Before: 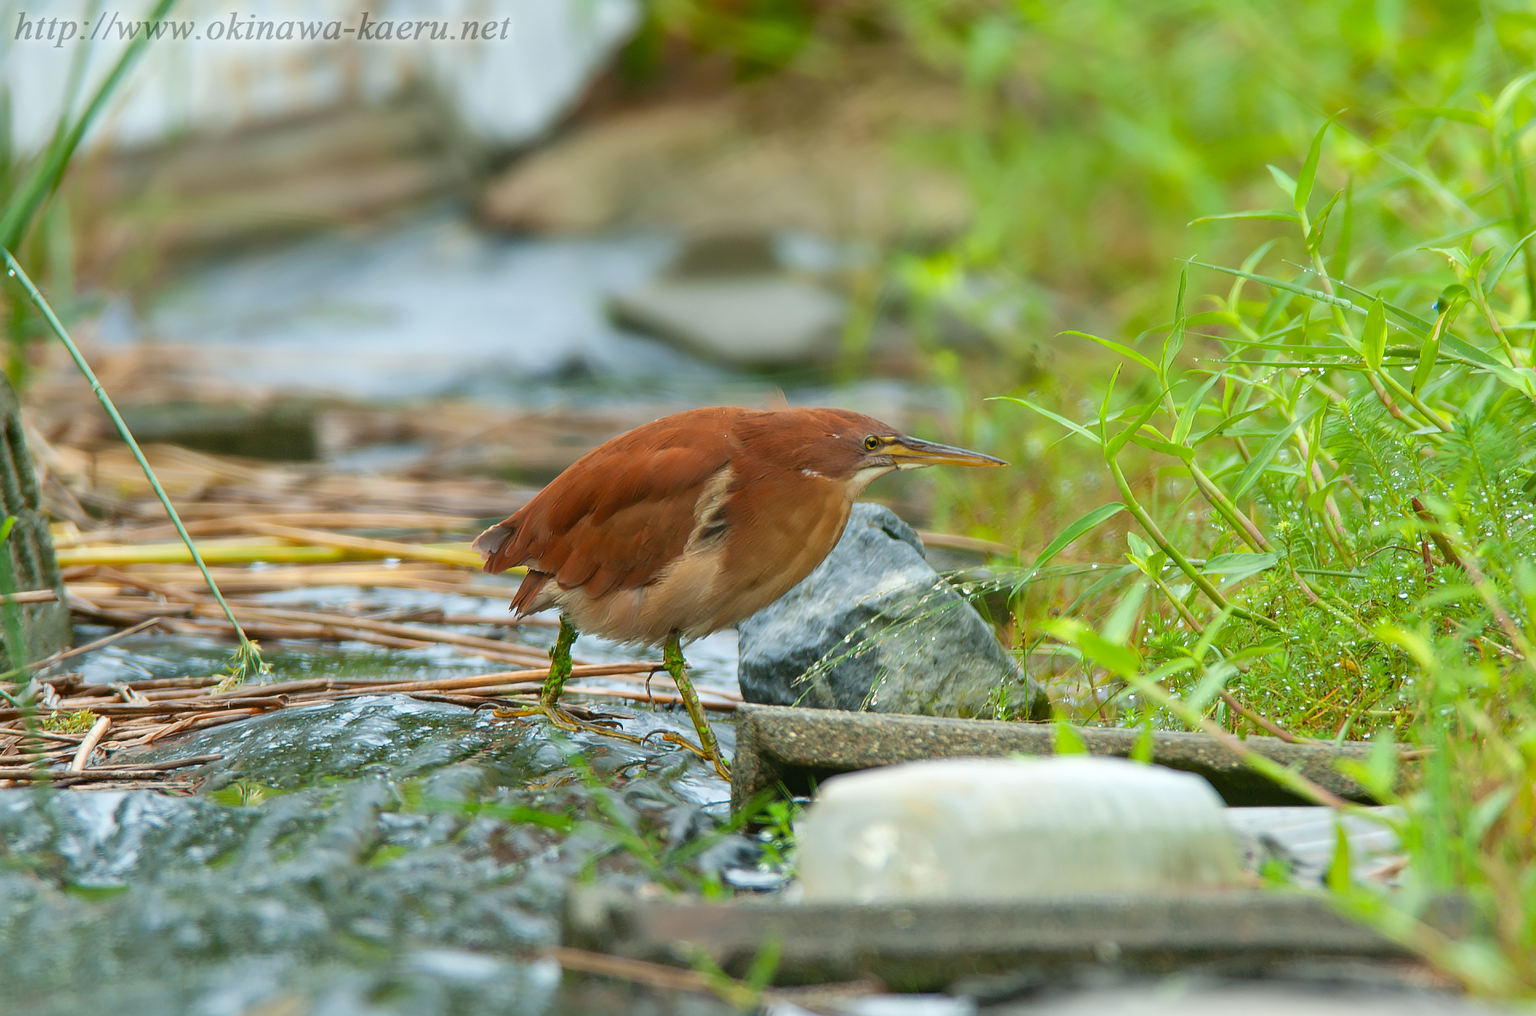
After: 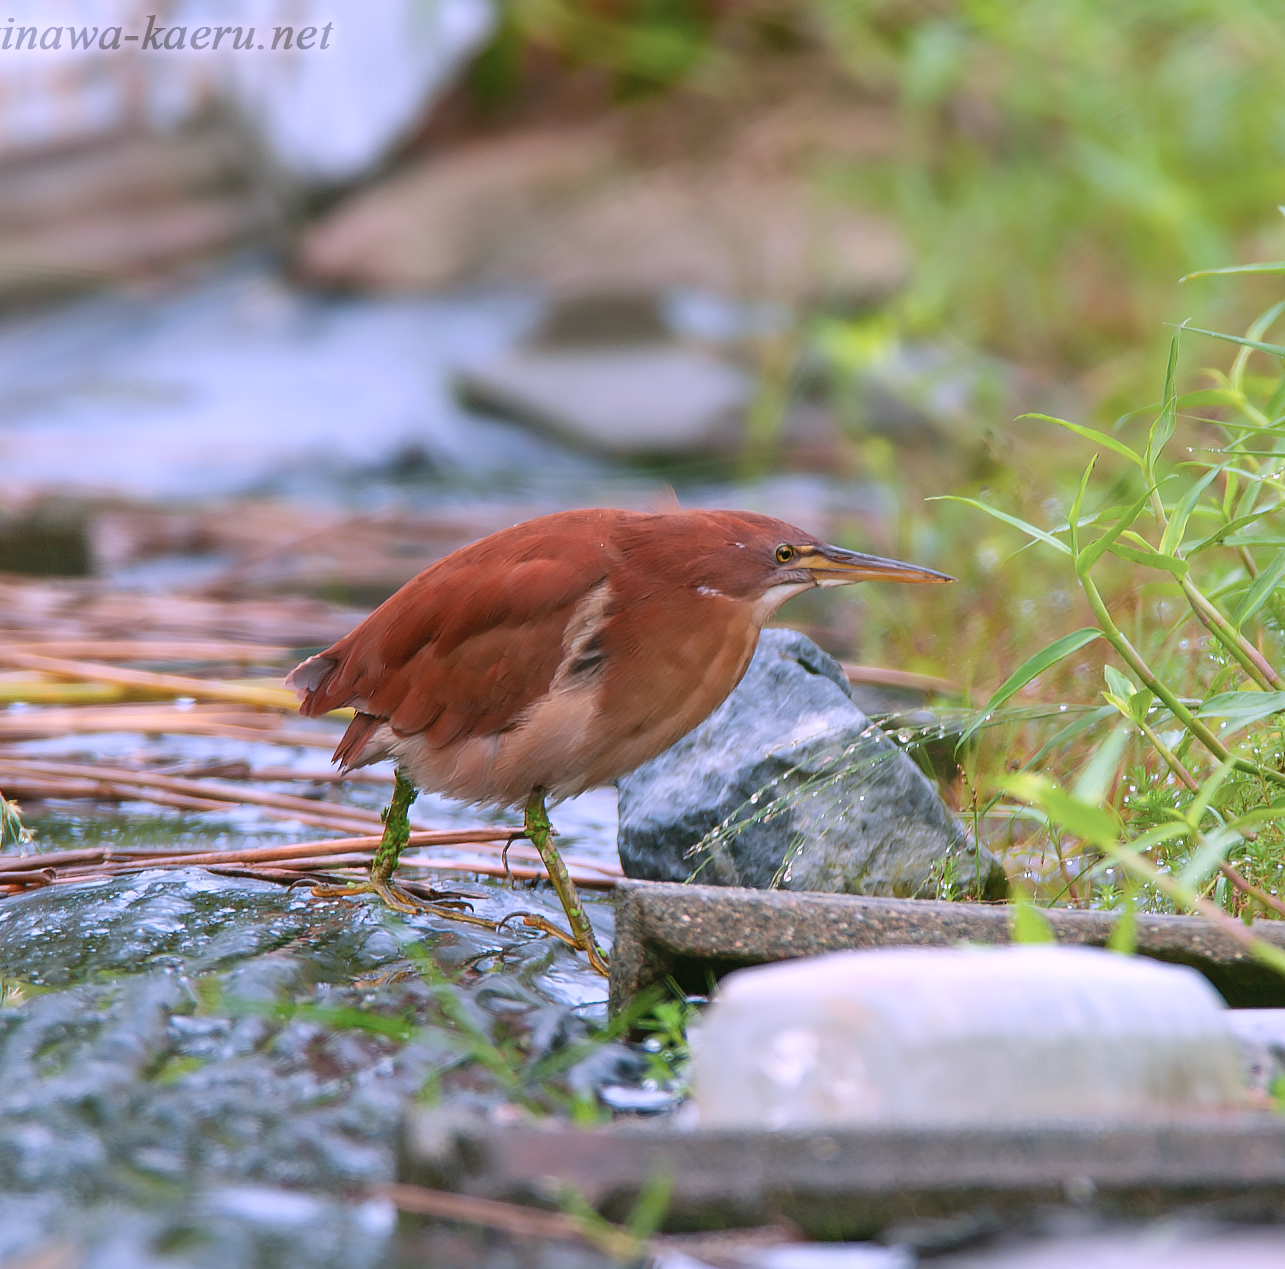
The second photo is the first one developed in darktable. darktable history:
color correction: highlights a* 15.07, highlights b* -25.2
crop and rotate: left 15.932%, right 17.121%
